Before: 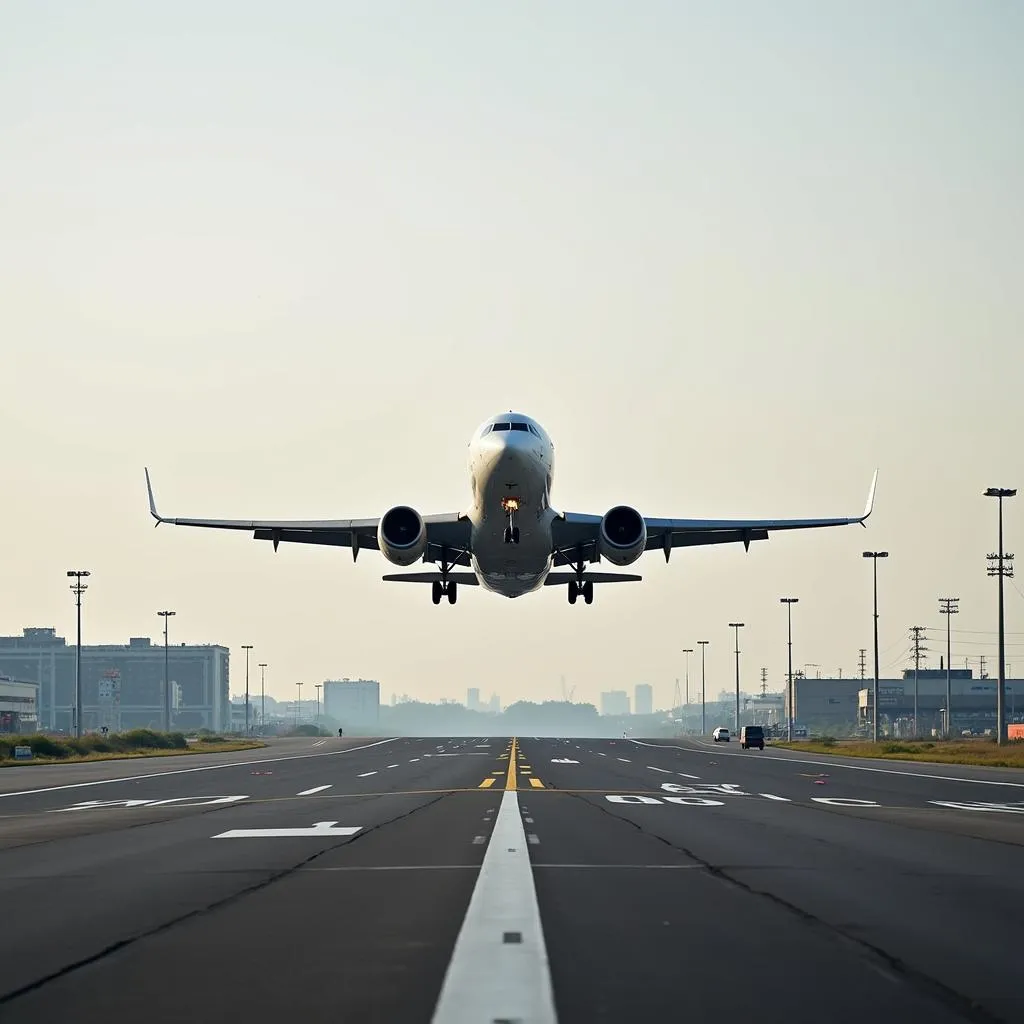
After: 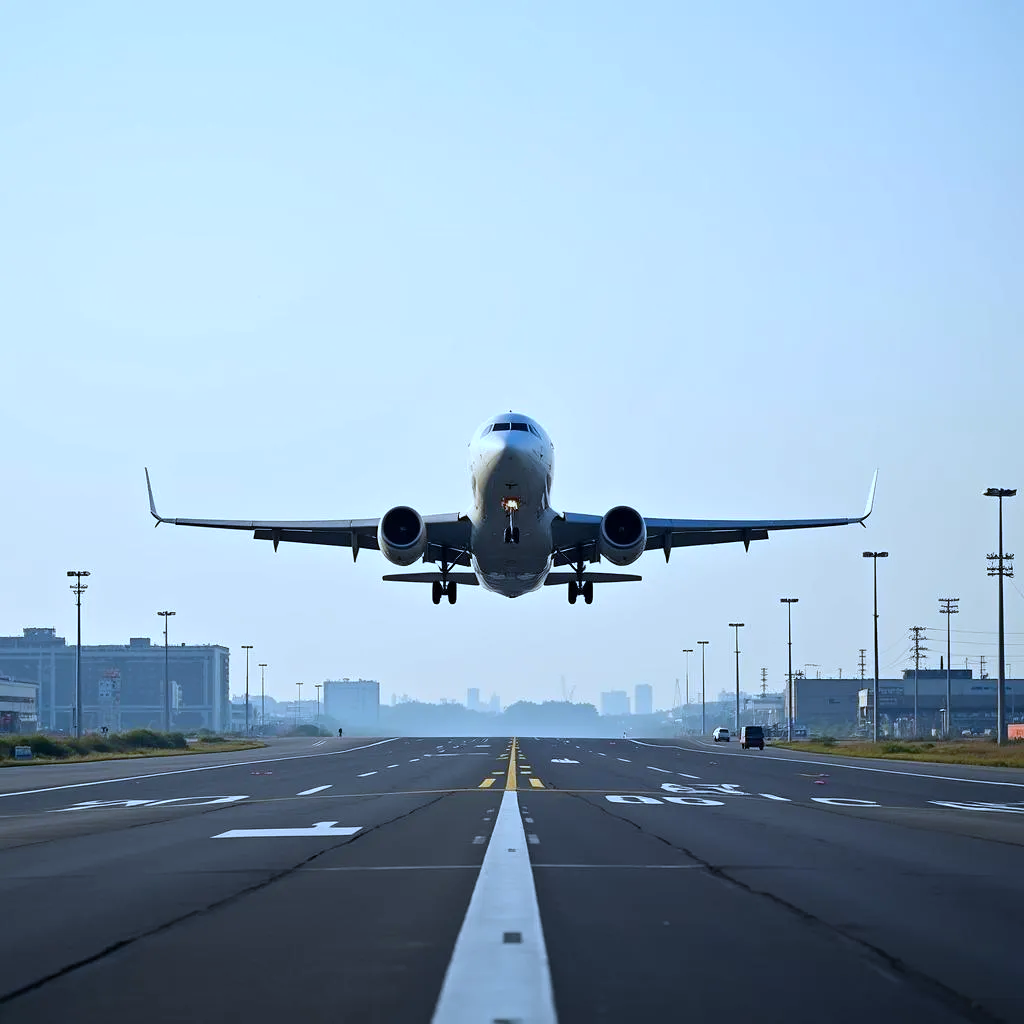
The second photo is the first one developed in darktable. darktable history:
color calibration: x 0.372, y 0.386, temperature 4283.97 K
white balance: red 0.931, blue 1.11
